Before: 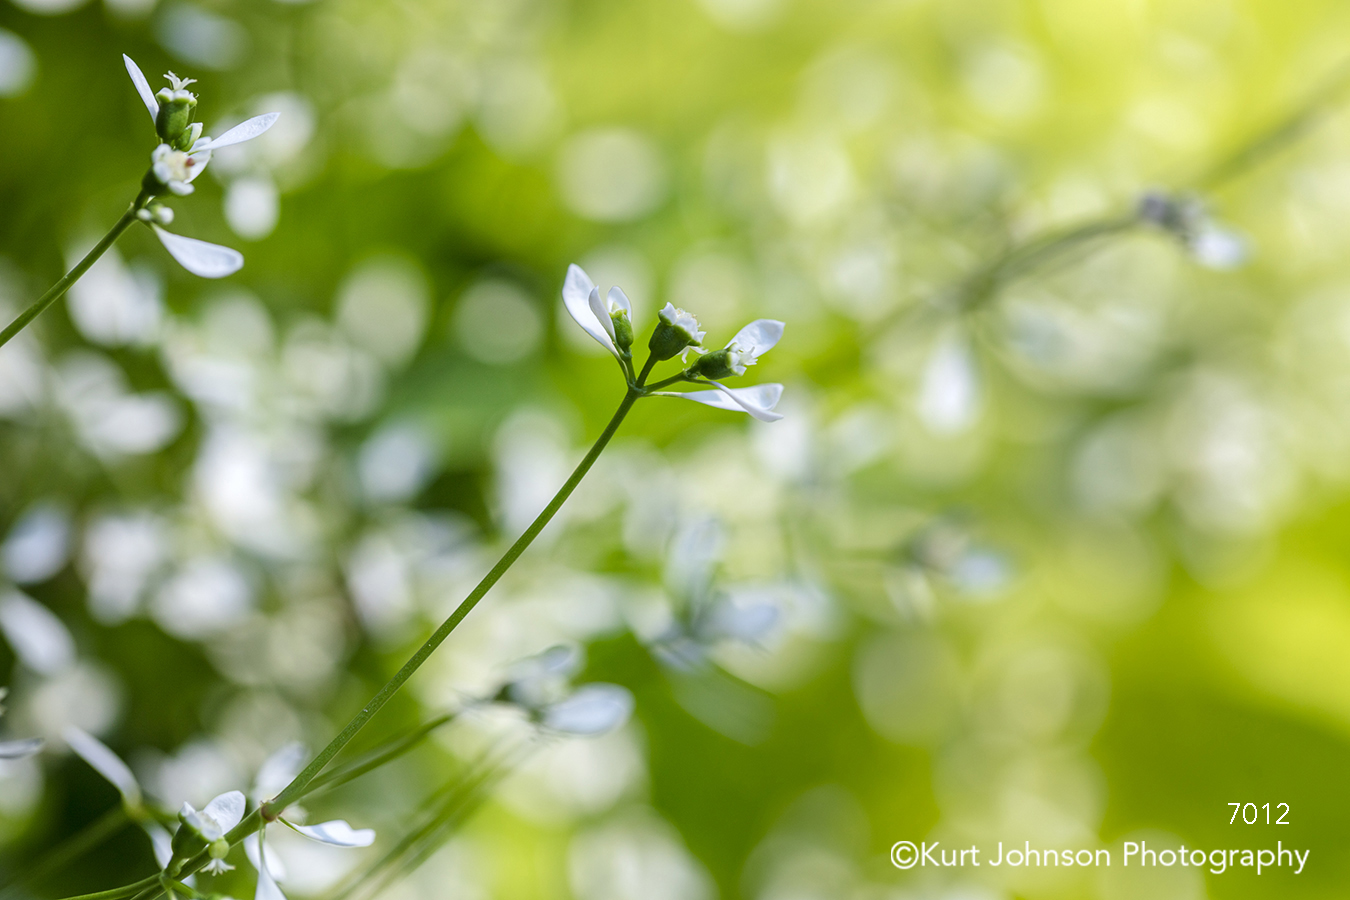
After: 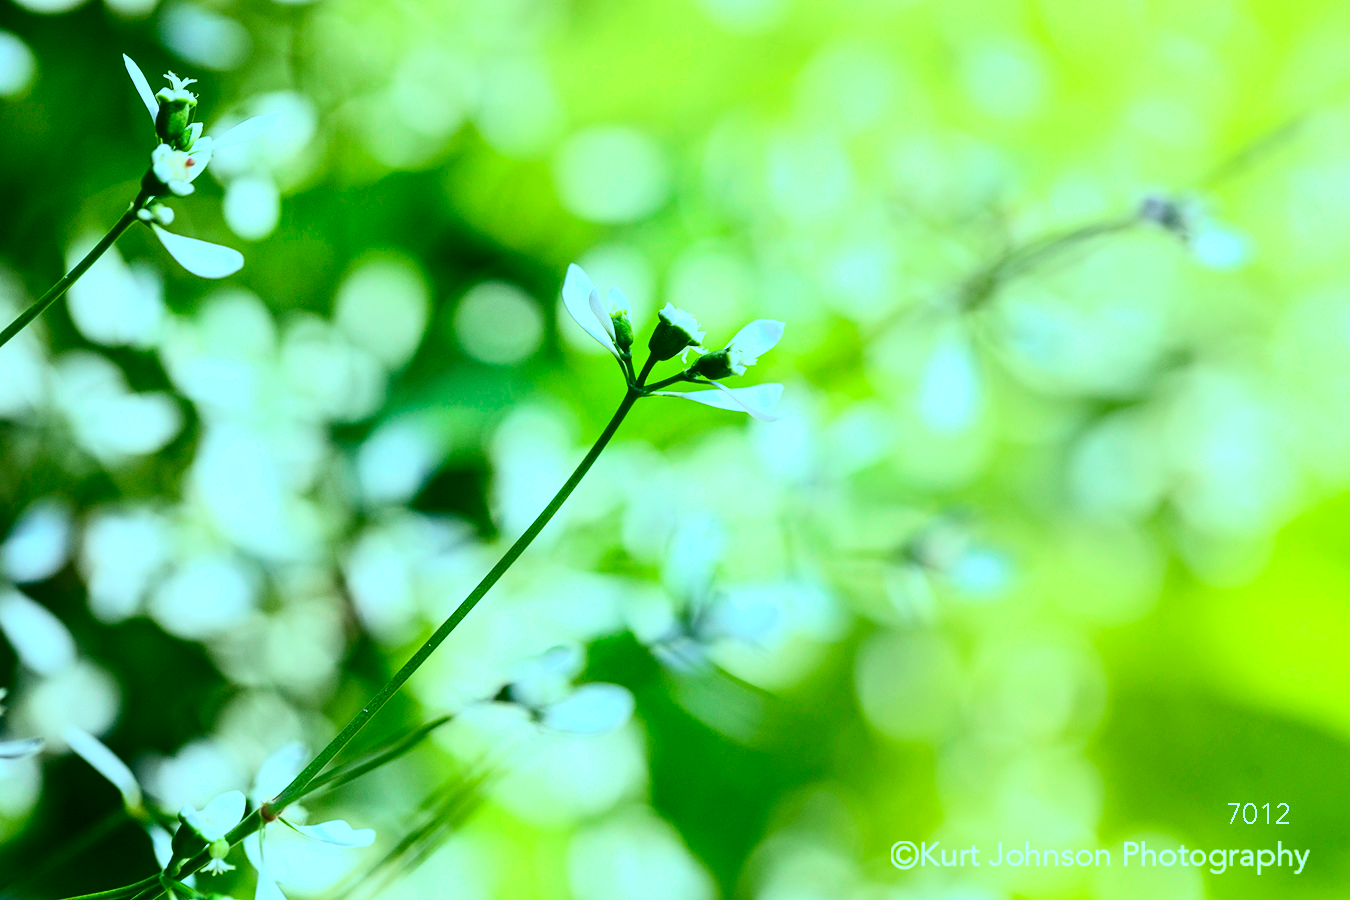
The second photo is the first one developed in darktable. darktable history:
color balance rgb: shadows lift › chroma 7.23%, shadows lift › hue 246.48°, highlights gain › chroma 5.38%, highlights gain › hue 196.93°, white fulcrum 1 EV
contrast brightness saturation: contrast 0.4, brightness 0.1, saturation 0.21
white balance: emerald 1
